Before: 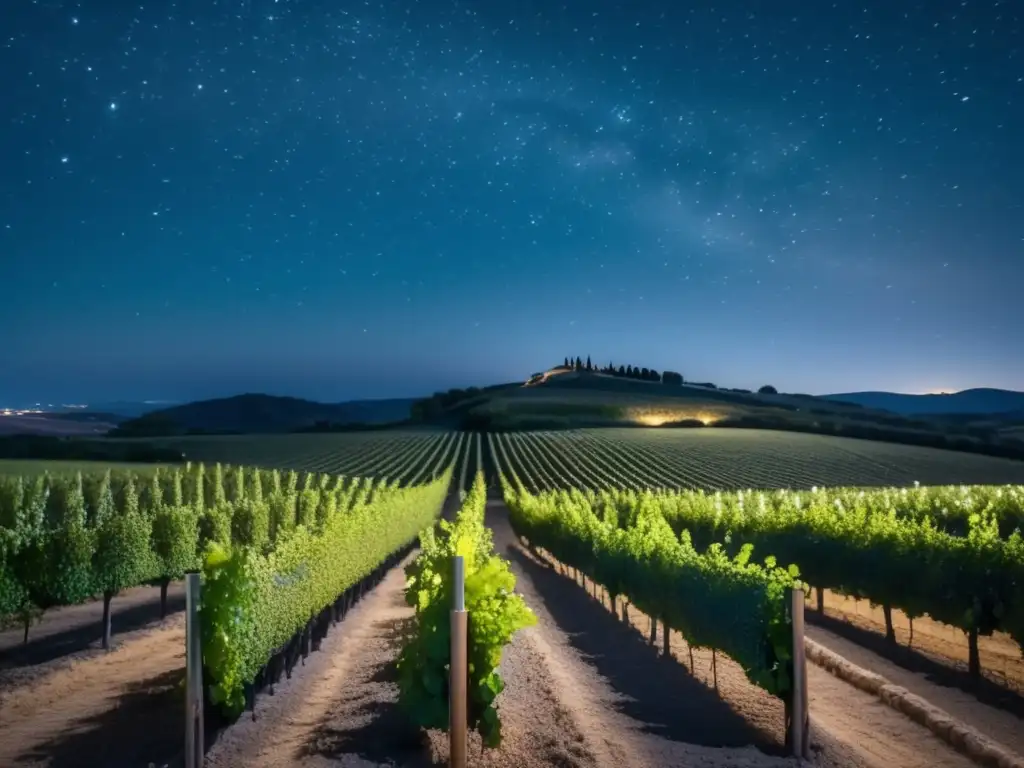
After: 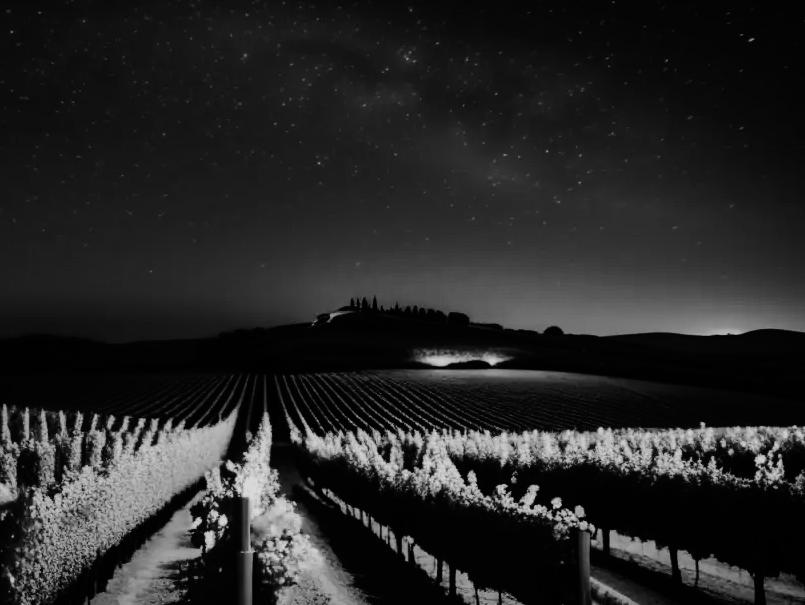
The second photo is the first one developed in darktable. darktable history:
crop and rotate: left 20.911%, top 7.743%, right 0.471%, bottom 13.424%
base curve: curves: ch0 [(0, 0) (0.036, 0.01) (0.123, 0.254) (0.258, 0.504) (0.507, 0.748) (1, 1)], preserve colors none
color zones: curves: ch0 [(0.002, 0.593) (0.143, 0.417) (0.285, 0.541) (0.455, 0.289) (0.608, 0.327) (0.727, 0.283) (0.869, 0.571) (1, 0.603)]; ch1 [(0, 0) (0.143, 0) (0.286, 0) (0.429, 0) (0.571, 0) (0.714, 0) (0.857, 0)]
exposure: exposure -1.548 EV, compensate highlight preservation false
